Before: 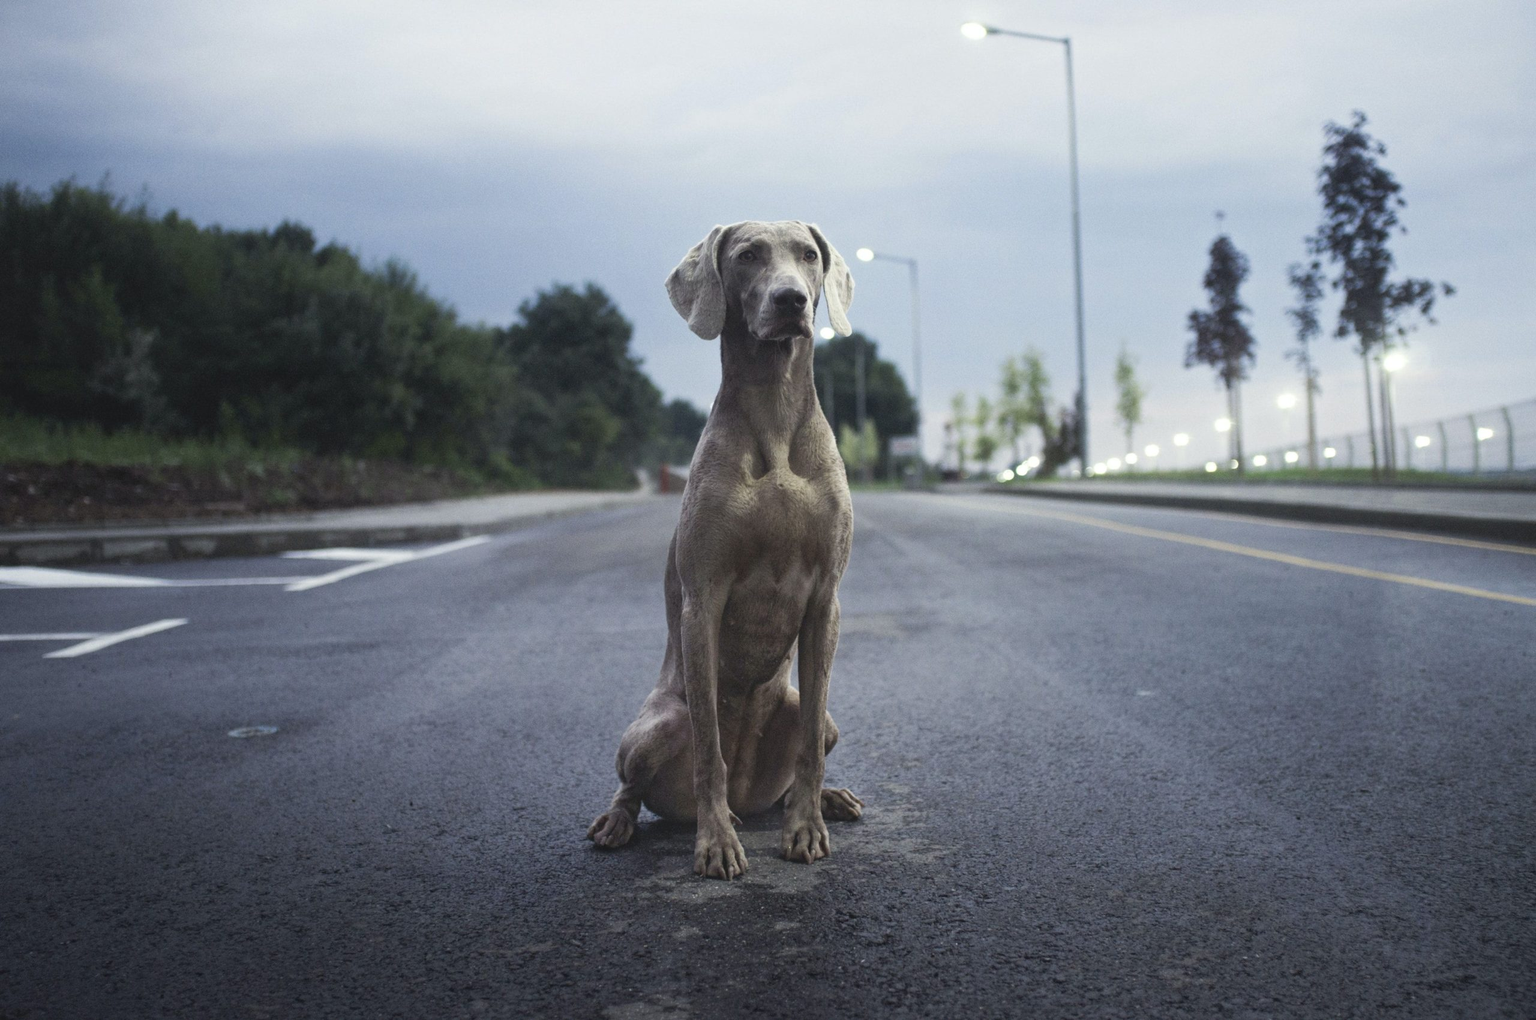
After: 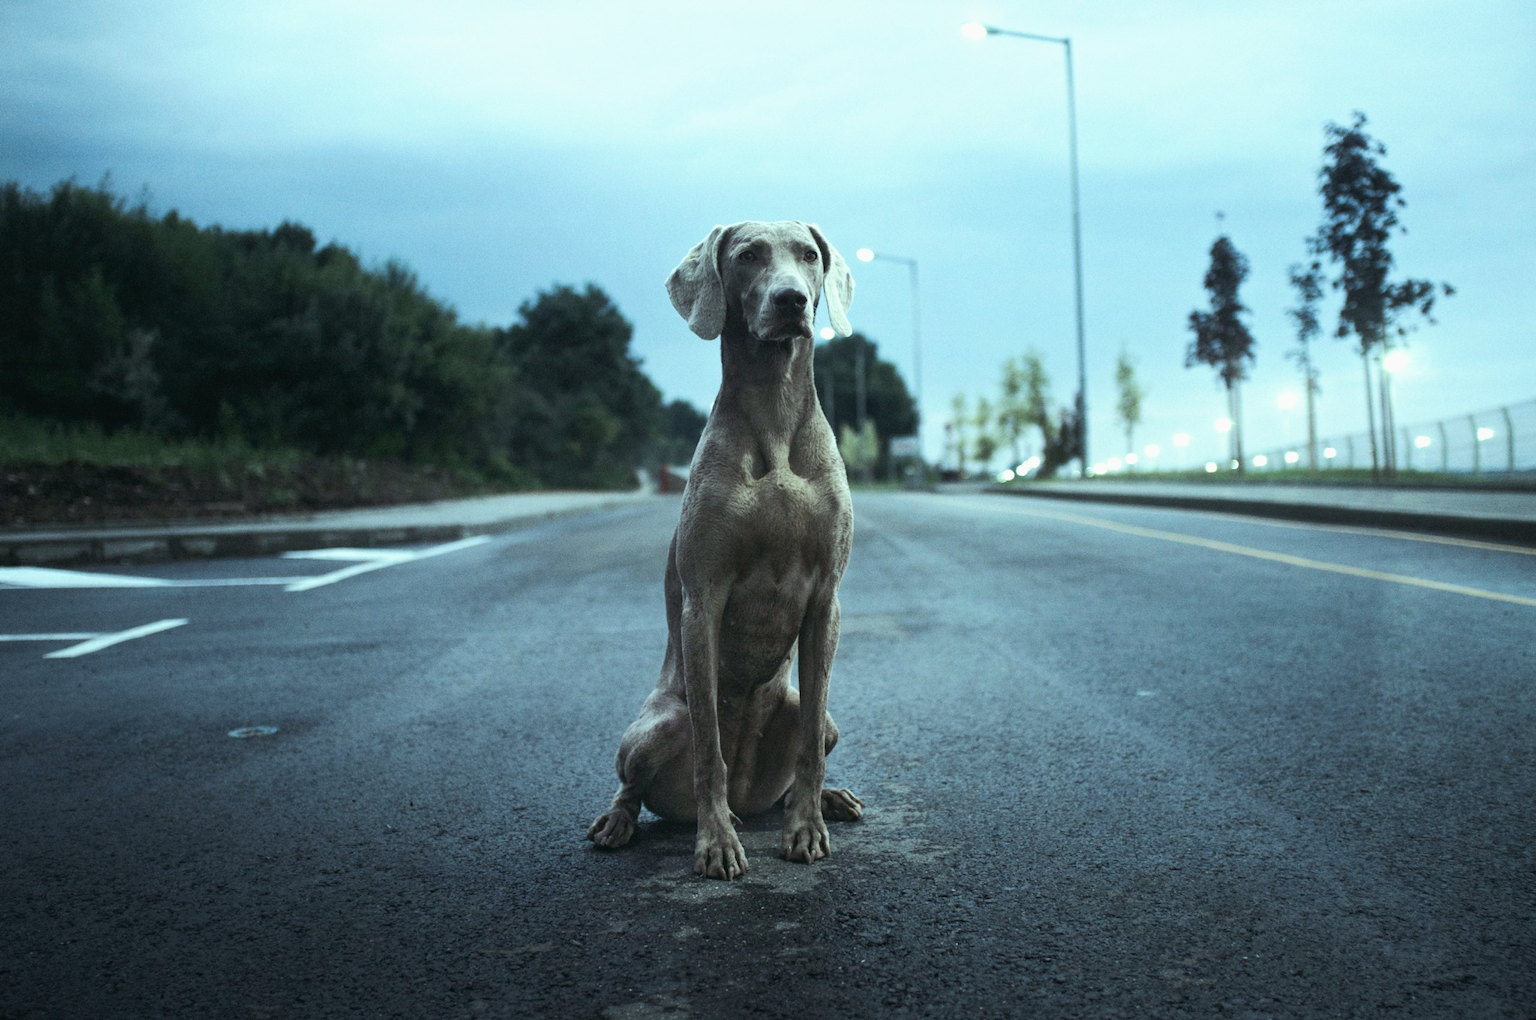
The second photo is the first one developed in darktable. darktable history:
color look up table: target L [88.29, 79.29, 69.05, 64.78, 53.28, 37.28, 198.35, 93.66, 90.4, 78.46, 80.14, 68.17, 67.44, 66.48, 59.08, 51.67, 53.81, 50.59, 40.3, 32.05, 85.66, 74.88, 67.78, 56.72, 52.92, 53.33, 54.52, 48.27, 36.26, 28.42, 24.44, 20.77, 13.79, 11.06, 81.85, 81.95, 81.49, 81.37, 72.24, 66.22, 54.45, 48.41, 0 ×7], target a [-13.46, -12.13, -23.77, -48.48, -42.68, -14.41, 0, -0.001, -14.11, 4.261, -7.643, 28.56, 18.46, 9.188, 31.18, 41.45, 37.03, 38.06, 37.06, 10.35, -13.54, -10.55, -9.379, -1.689, 33.11, 17.32, -9.761, -5.006, 6.885, -2.344, 12.25, -2.783, -1.653, -3.759, -14.73, -20.36, -17.82, -15.76, -39.6, -27.42, -19.6, -12.35, 0 ×7], target b [-2.955, -4.334, 44.29, 18.6, 23.17, 16.45, 0.001, 0.004, -2.71, 62.63, -3.642, 53.19, 55.7, 10.02, 49.91, 28.23, 0.759, 19.72, 27.18, 12.11, -4.851, -4.283, -3.2, -24.33, -8.905, -25.22, -46.59, -1.884, -44.38, -2.85, -12.67, -1.311, -2.477, -1.047, -4.927, -8.449, -7.527, -10.36, -9.109, -31.02, -30.13, -24.83, 0 ×7], num patches 42
tone curve: curves: ch0 [(0, 0) (0.003, 0.001) (0.011, 0.005) (0.025, 0.011) (0.044, 0.02) (0.069, 0.031) (0.1, 0.045) (0.136, 0.078) (0.177, 0.124) (0.224, 0.18) (0.277, 0.245) (0.335, 0.315) (0.399, 0.393) (0.468, 0.477) (0.543, 0.569) (0.623, 0.666) (0.709, 0.771) (0.801, 0.871) (0.898, 0.965) (1, 1)], preserve colors none
